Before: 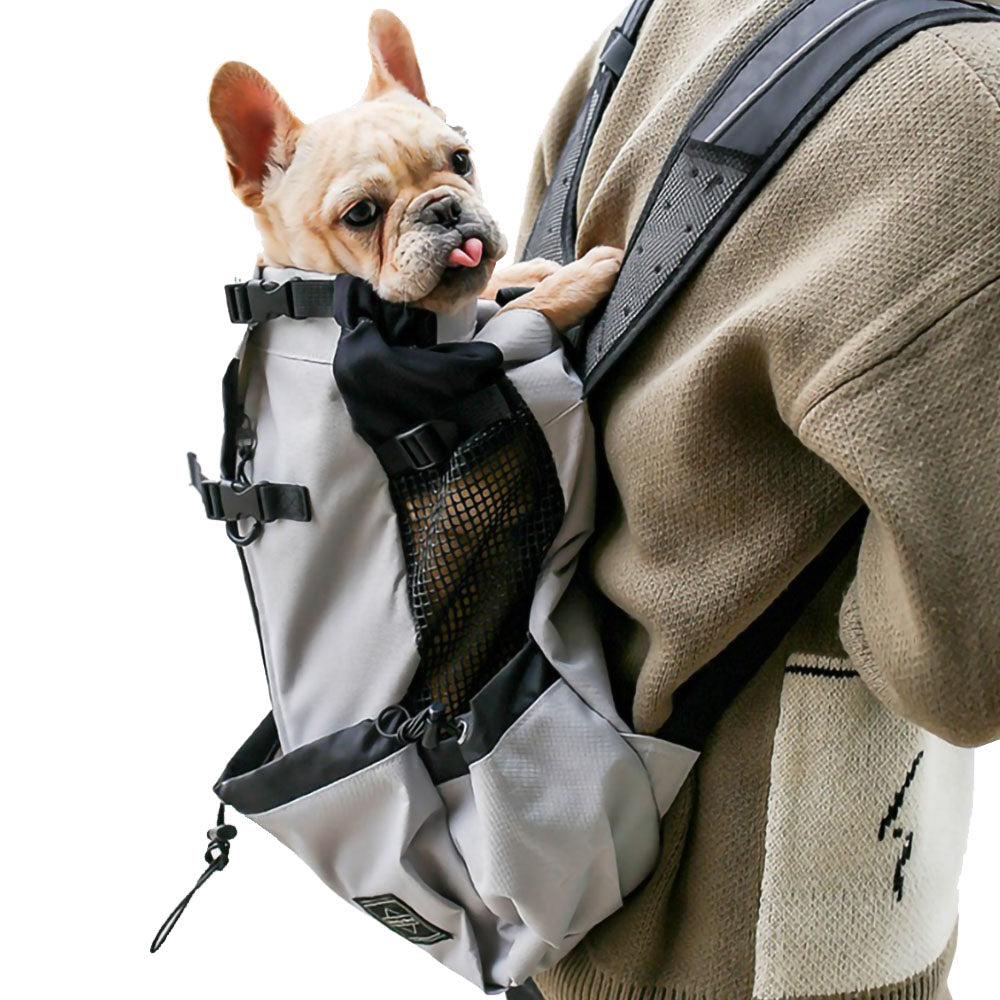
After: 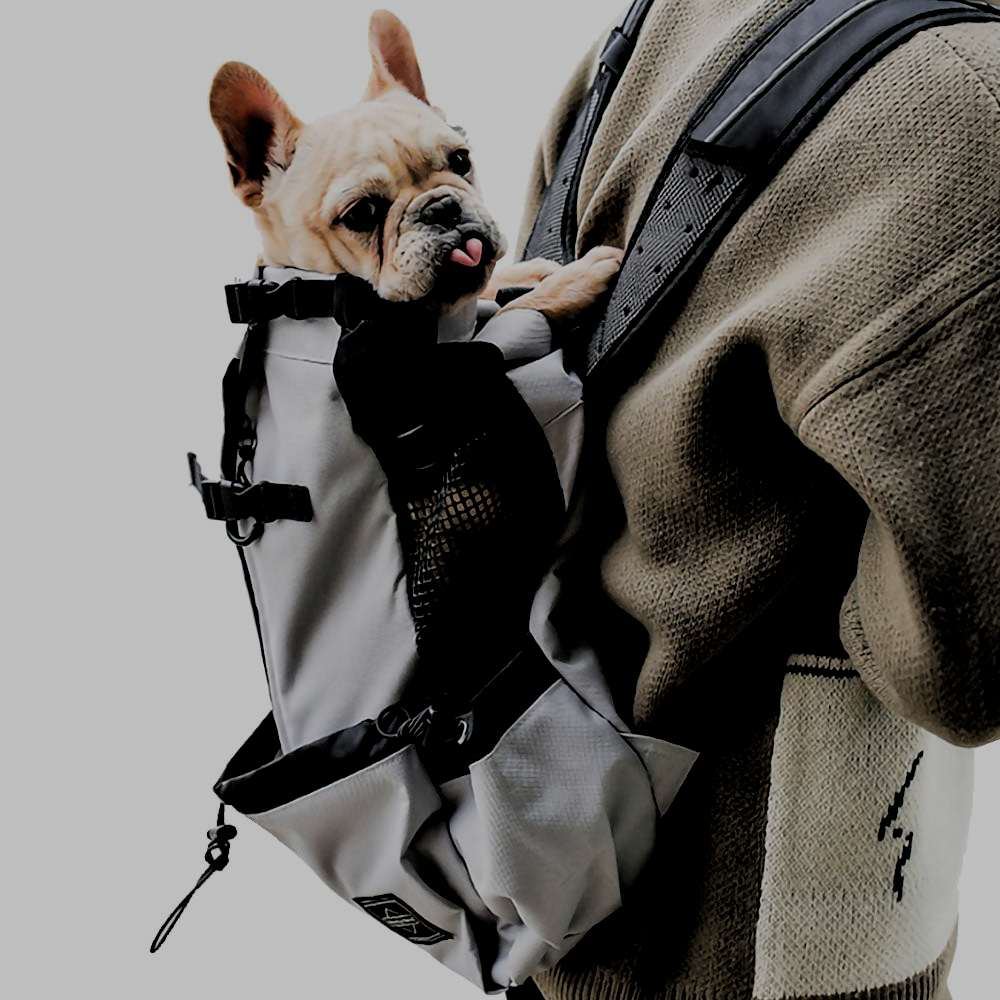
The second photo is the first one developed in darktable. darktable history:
exposure: black level correction 0, exposure -0.766 EV, compensate highlight preservation false
filmic rgb: black relative exposure -7.65 EV, white relative exposure 4.56 EV, hardness 3.61, contrast 1.05
rgb levels: levels [[0.034, 0.472, 0.904], [0, 0.5, 1], [0, 0.5, 1]]
